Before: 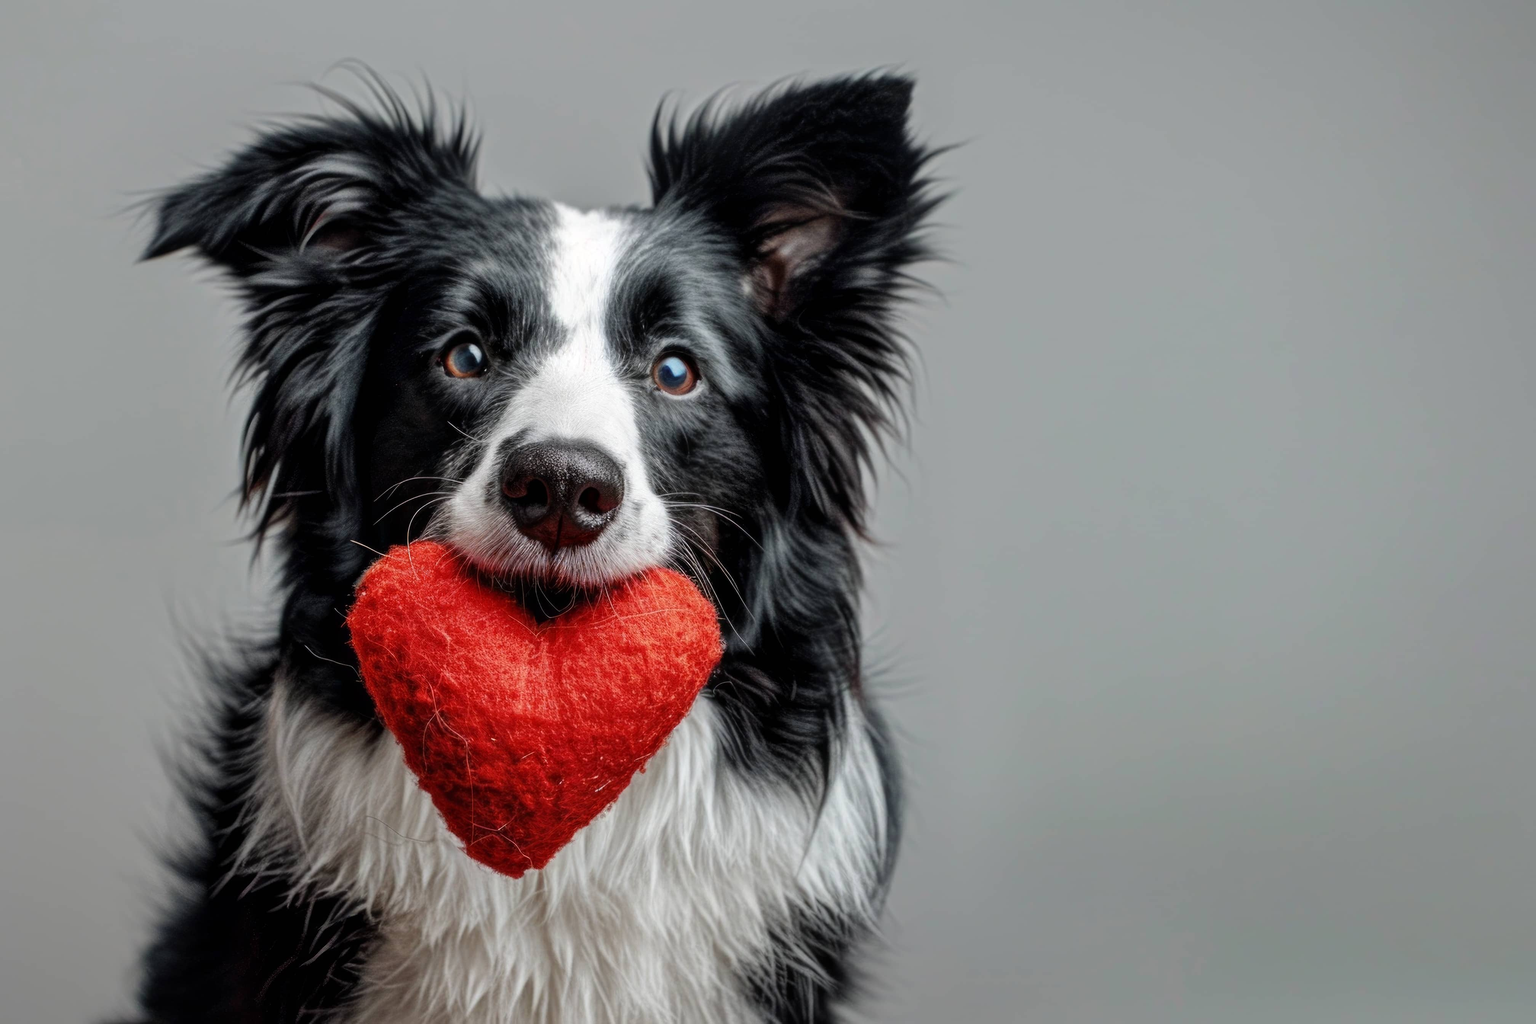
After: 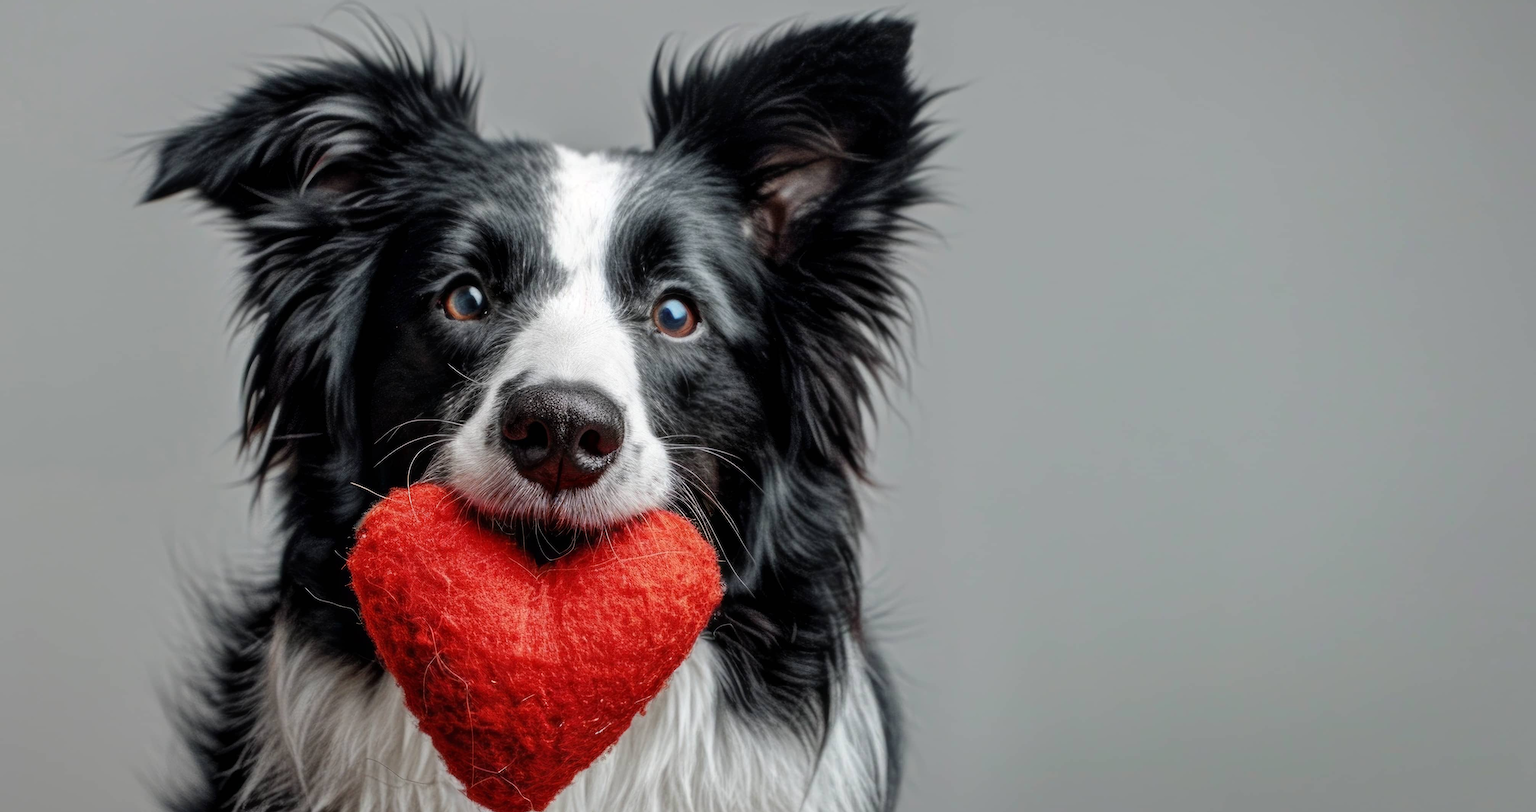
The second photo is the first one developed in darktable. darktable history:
crop and rotate: top 5.667%, bottom 14.937%
